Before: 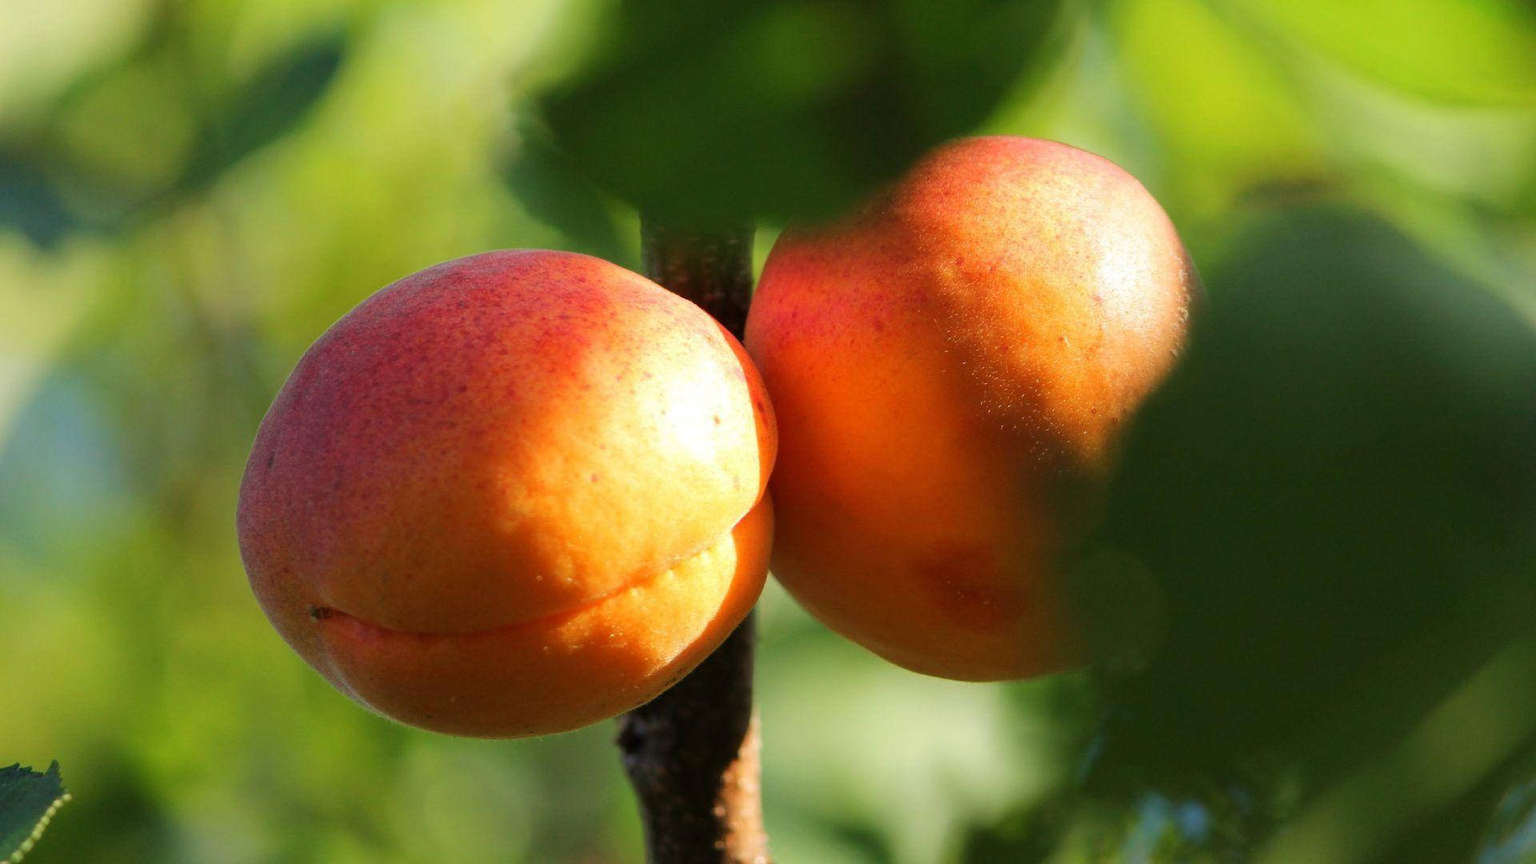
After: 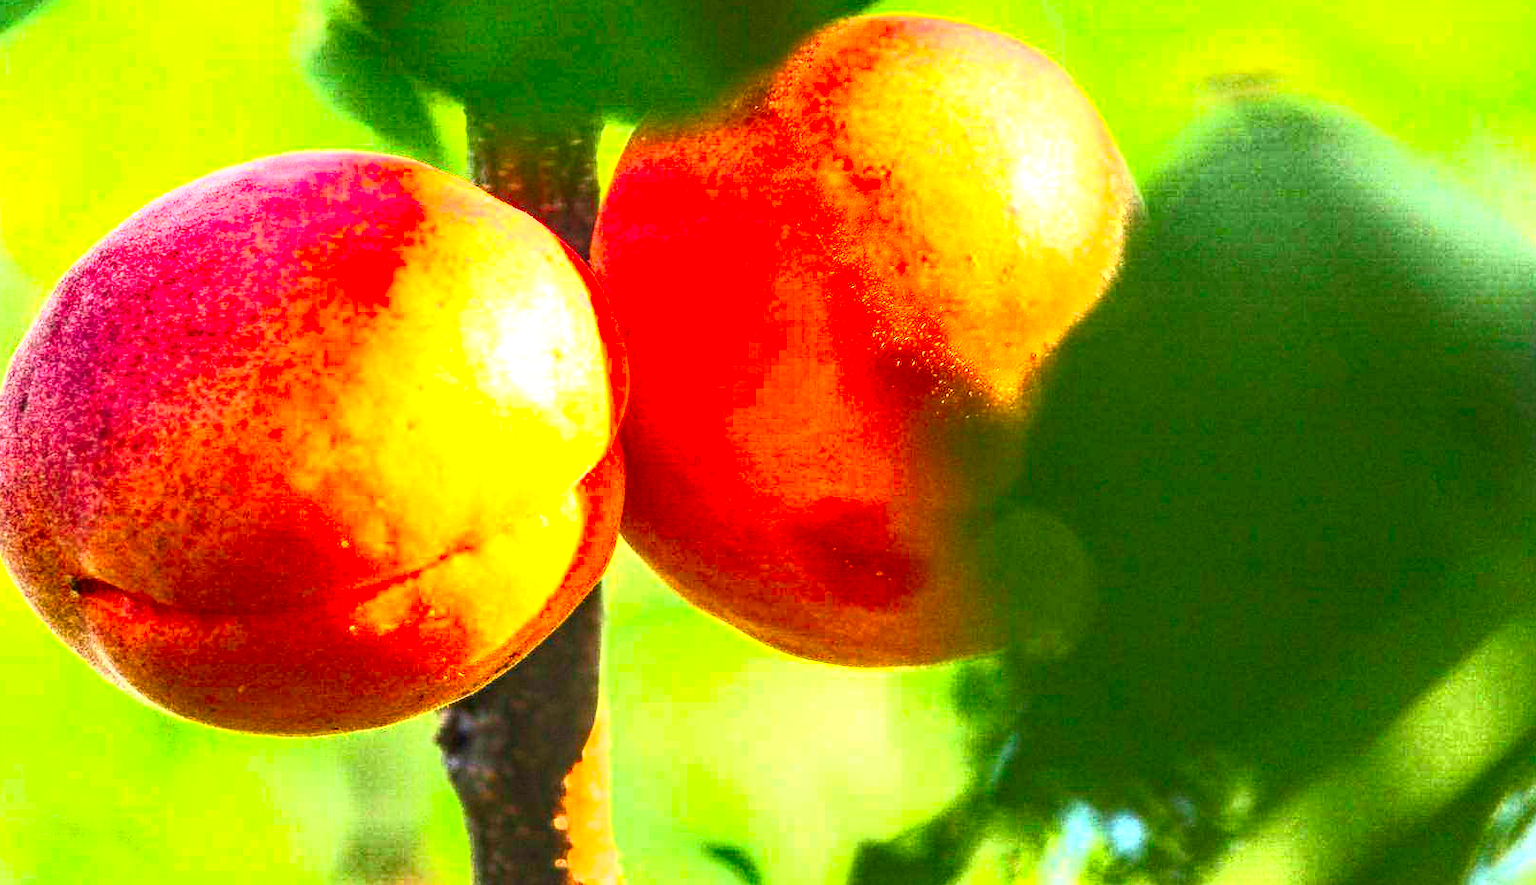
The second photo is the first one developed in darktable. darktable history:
exposure: exposure 1.058 EV, compensate exposure bias true, compensate highlight preservation false
local contrast: highlights 4%, shadows 4%, detail 181%
contrast brightness saturation: contrast 0.99, brightness 0.99, saturation 0.986
crop: left 16.386%, top 14.288%
